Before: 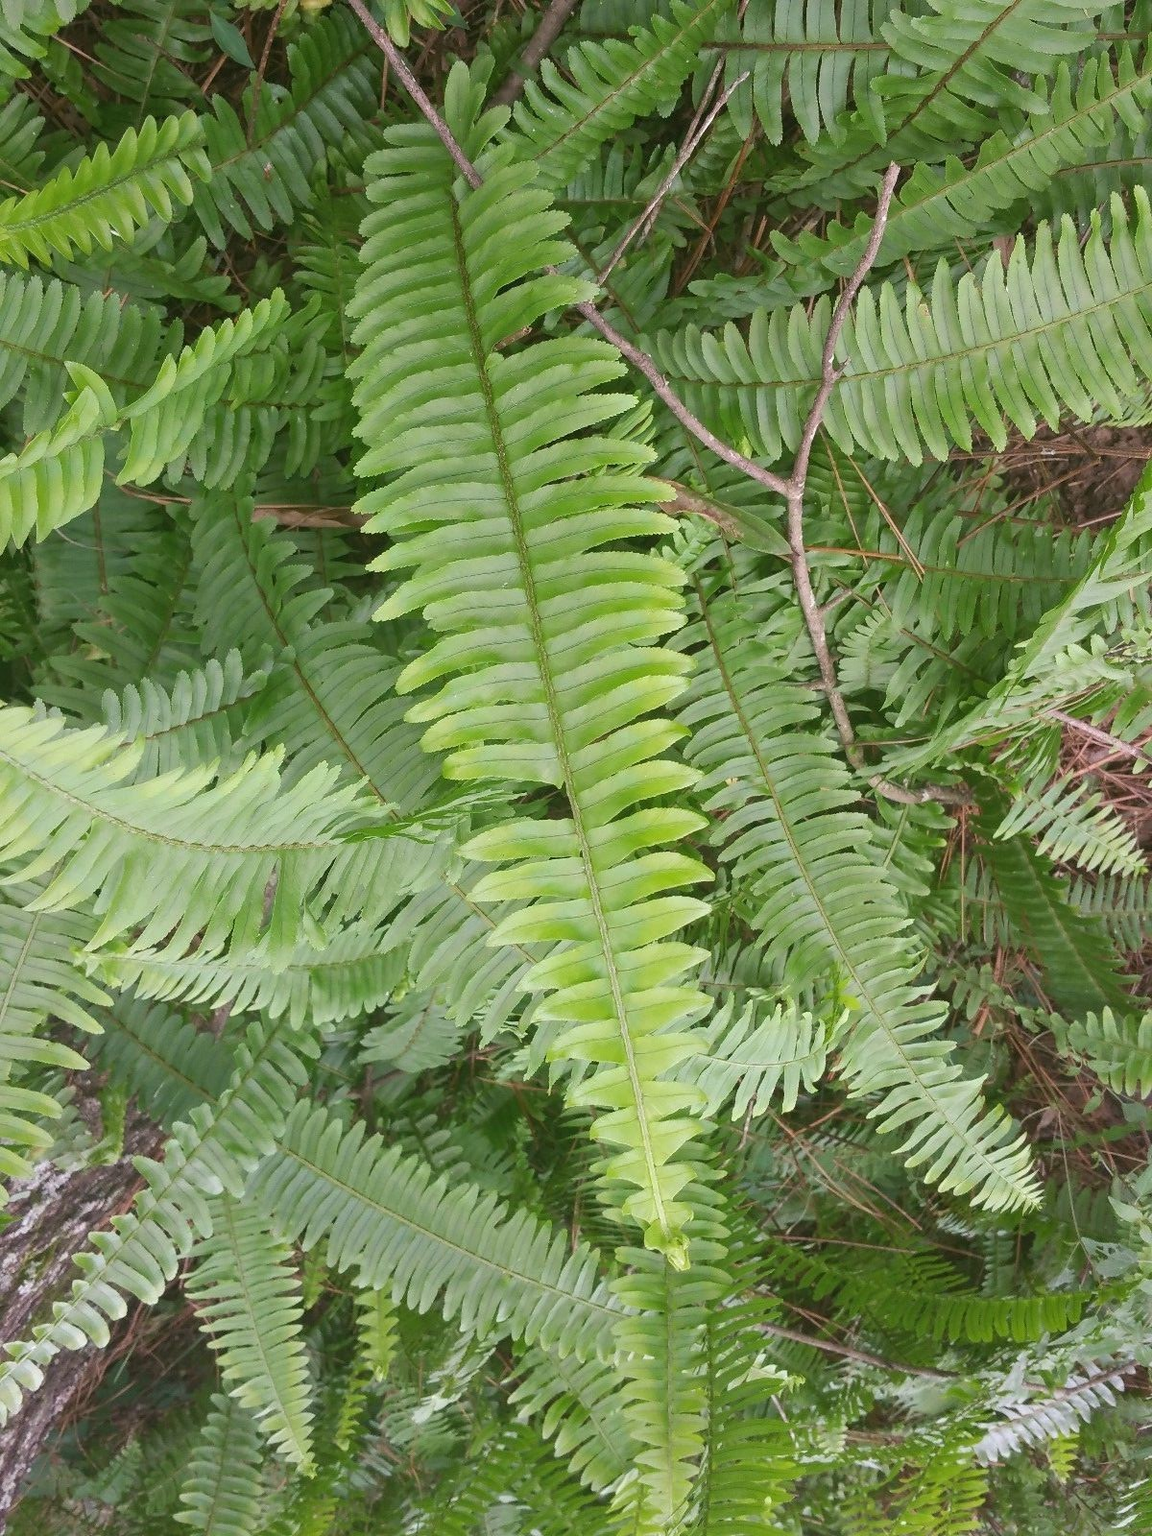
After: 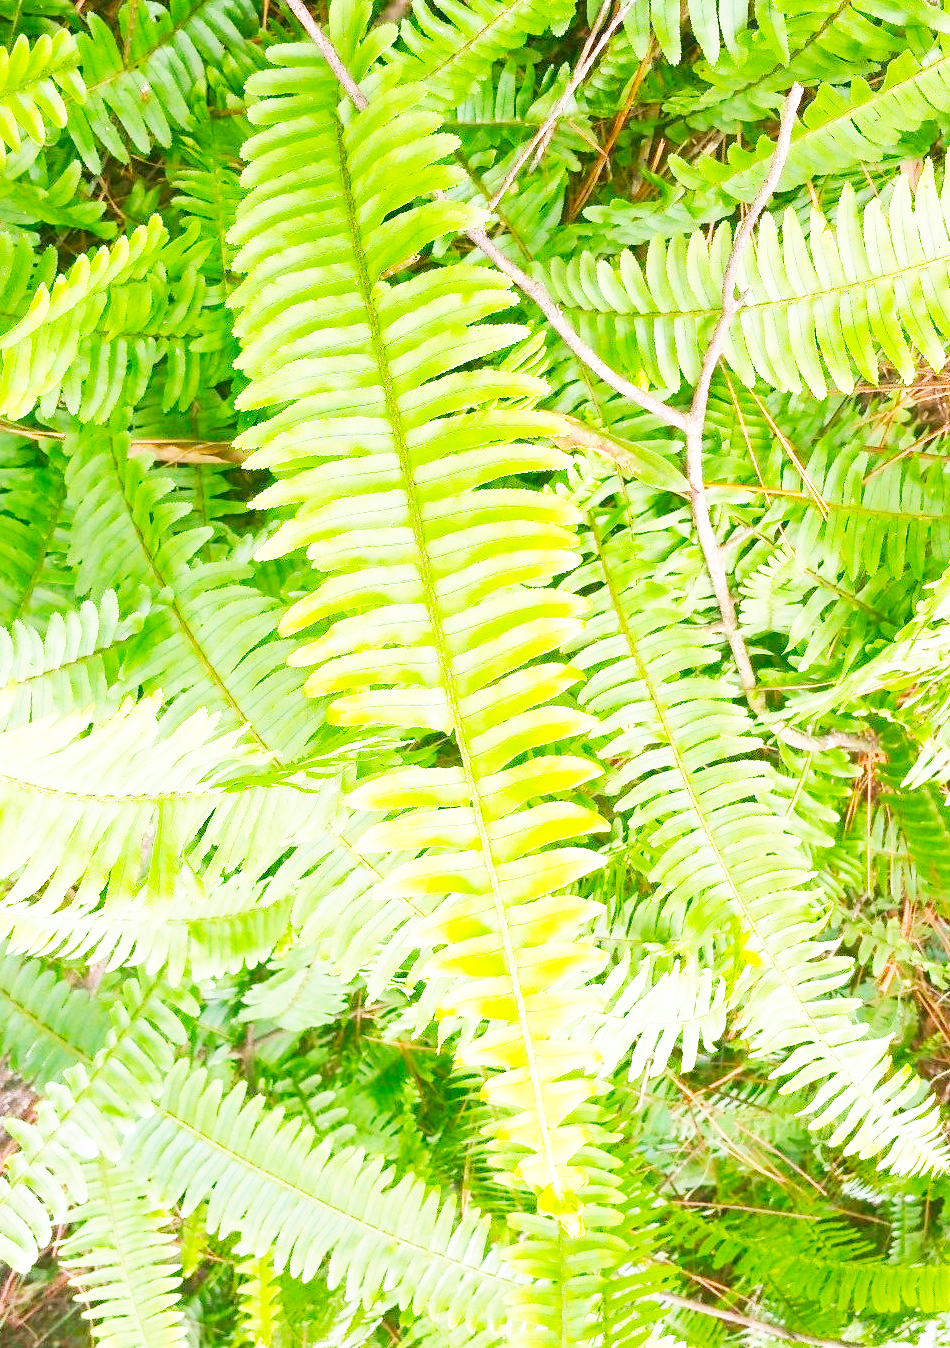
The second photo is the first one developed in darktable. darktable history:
base curve: curves: ch0 [(0, 0) (0.007, 0.004) (0.027, 0.03) (0.046, 0.07) (0.207, 0.54) (0.442, 0.872) (0.673, 0.972) (1, 1)], preserve colors none
crop: left 11.225%, top 5.381%, right 9.565%, bottom 10.314%
exposure: black level correction 0, exposure 0.6 EV, compensate exposure bias true, compensate highlight preservation false
color balance rgb: perceptual saturation grading › global saturation 25%, perceptual brilliance grading › mid-tones 10%, perceptual brilliance grading › shadows 15%, global vibrance 20%
